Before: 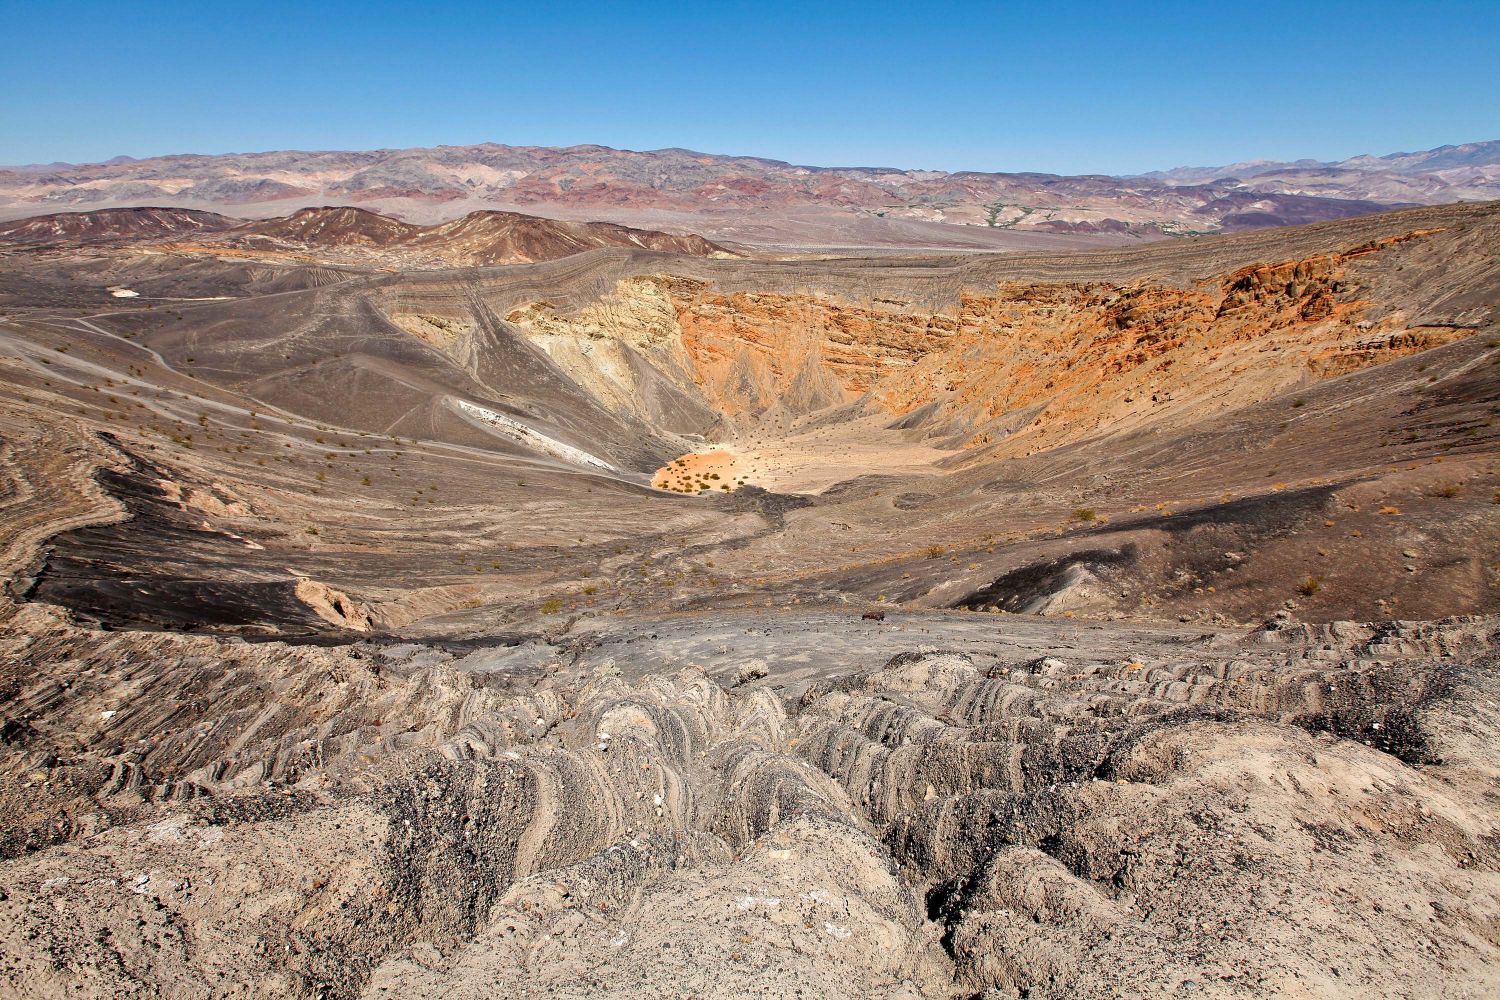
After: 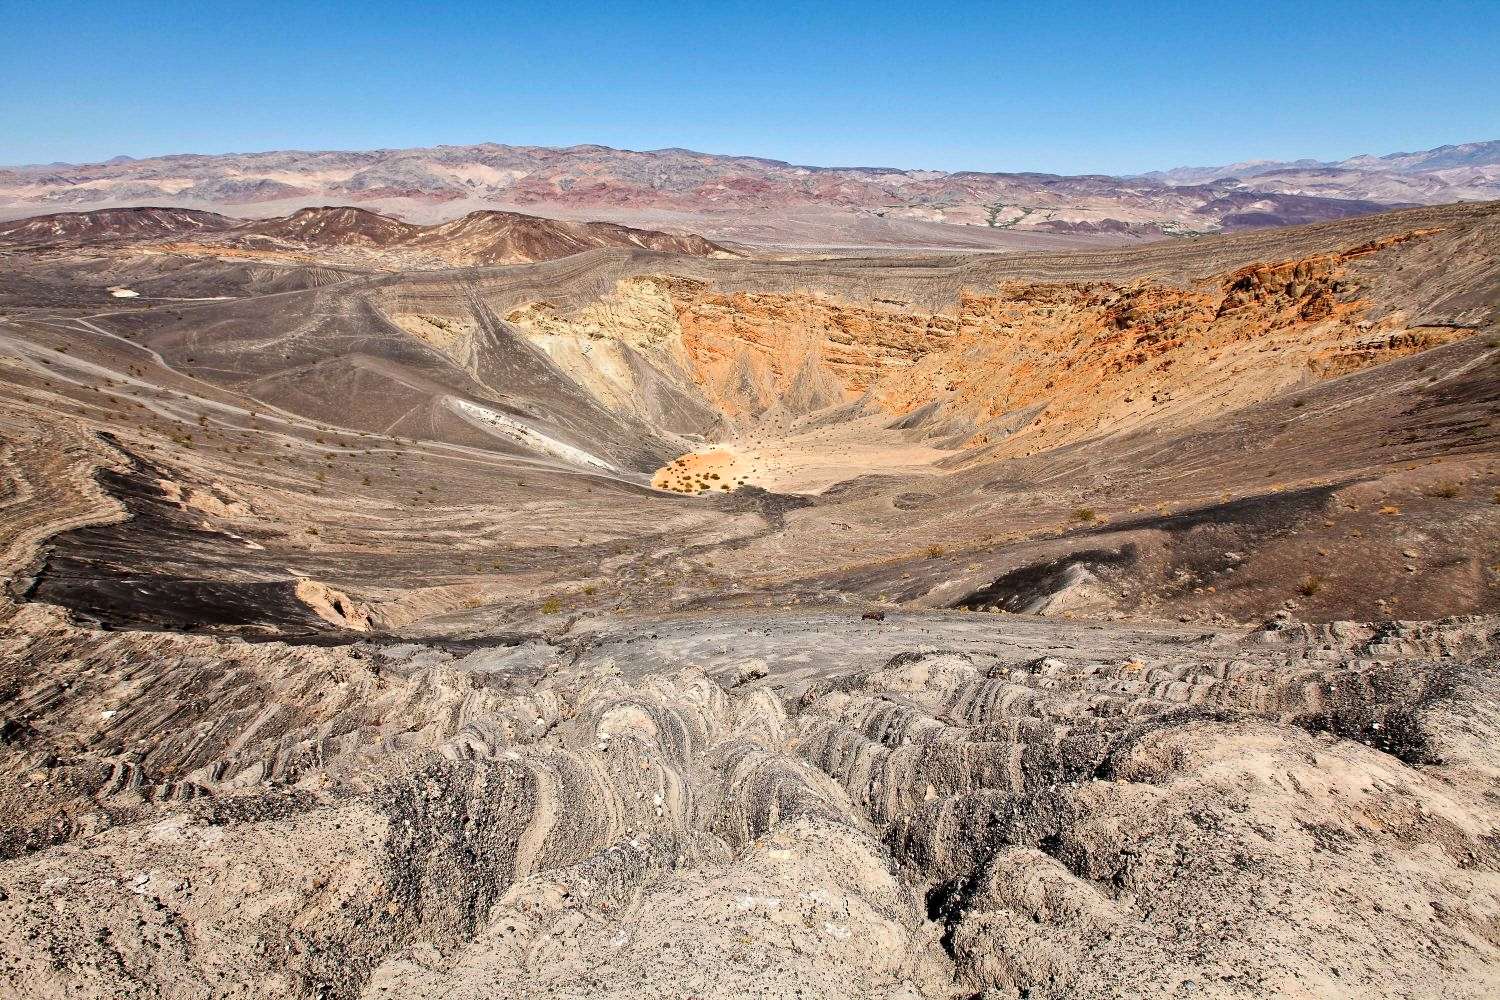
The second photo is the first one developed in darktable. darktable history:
contrast brightness saturation: contrast 0.15, brightness 0.05
shadows and highlights: shadows 37.27, highlights -28.18, soften with gaussian
